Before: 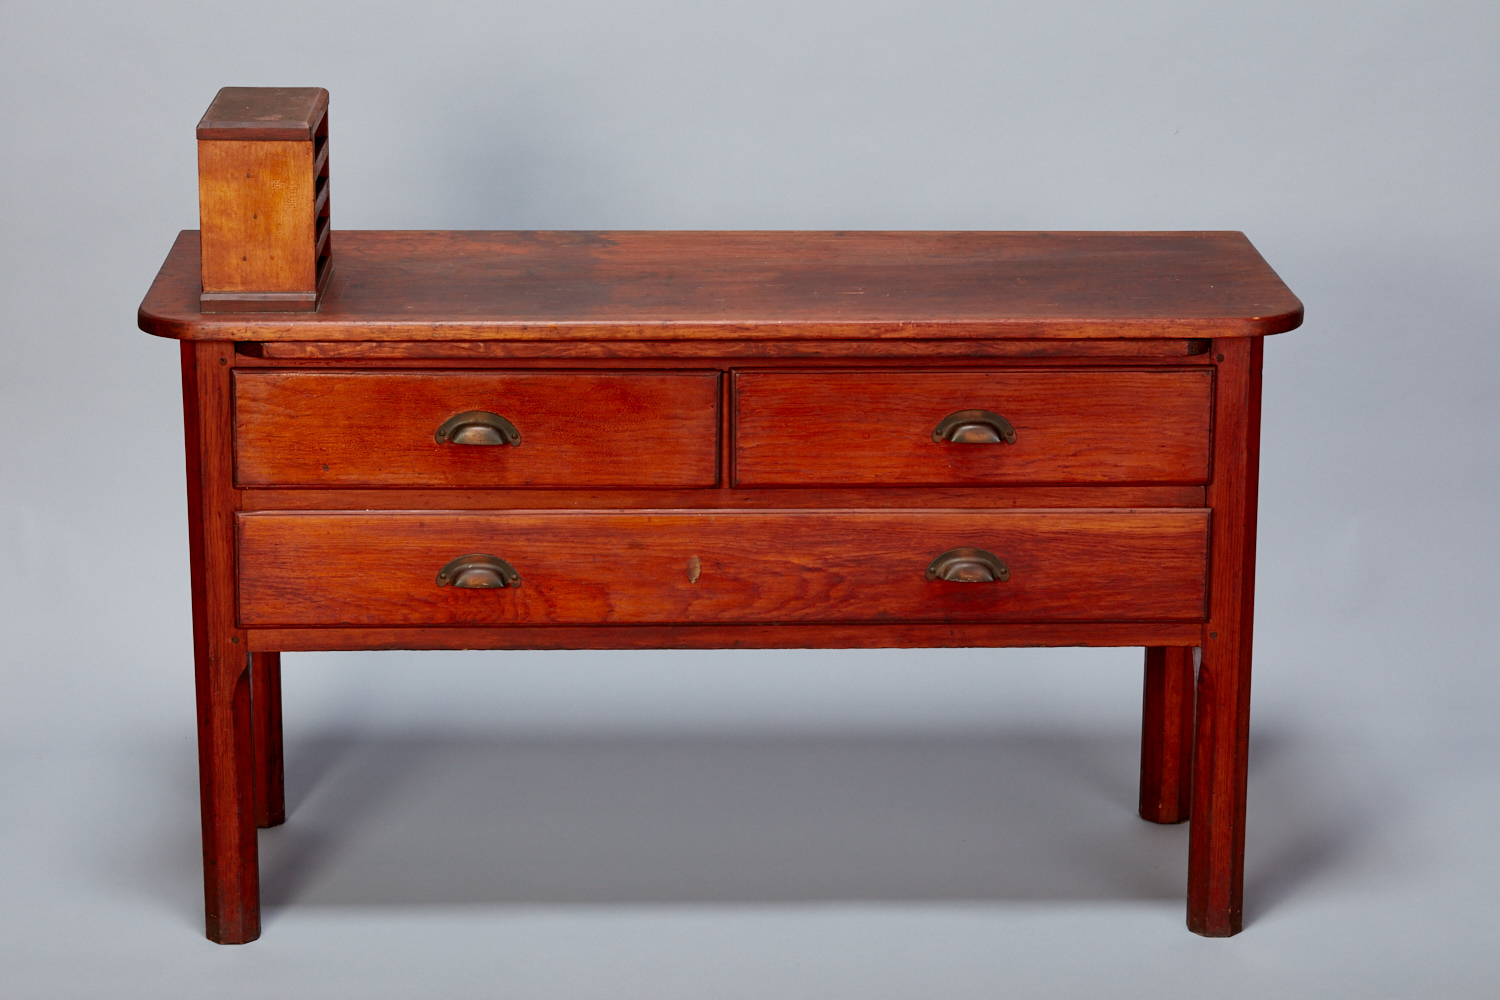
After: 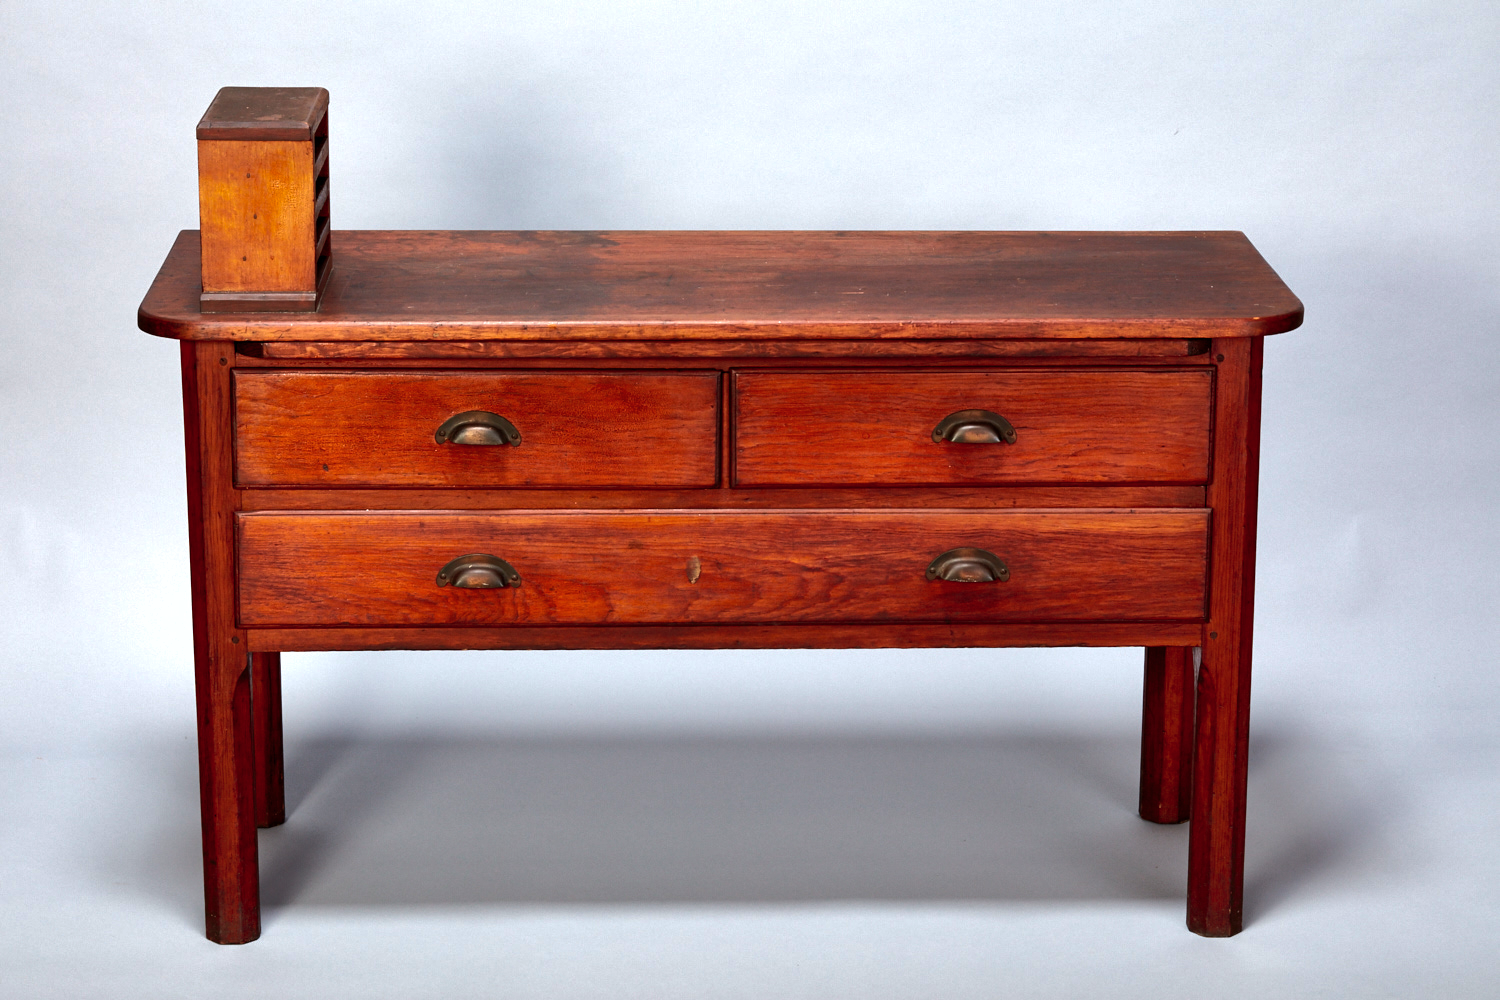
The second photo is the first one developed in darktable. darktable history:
shadows and highlights: on, module defaults
tone equalizer: -8 EV -1.08 EV, -7 EV -1.01 EV, -6 EV -0.867 EV, -5 EV -0.578 EV, -3 EV 0.578 EV, -2 EV 0.867 EV, -1 EV 1.01 EV, +0 EV 1.08 EV, edges refinement/feathering 500, mask exposure compensation -1.57 EV, preserve details no
